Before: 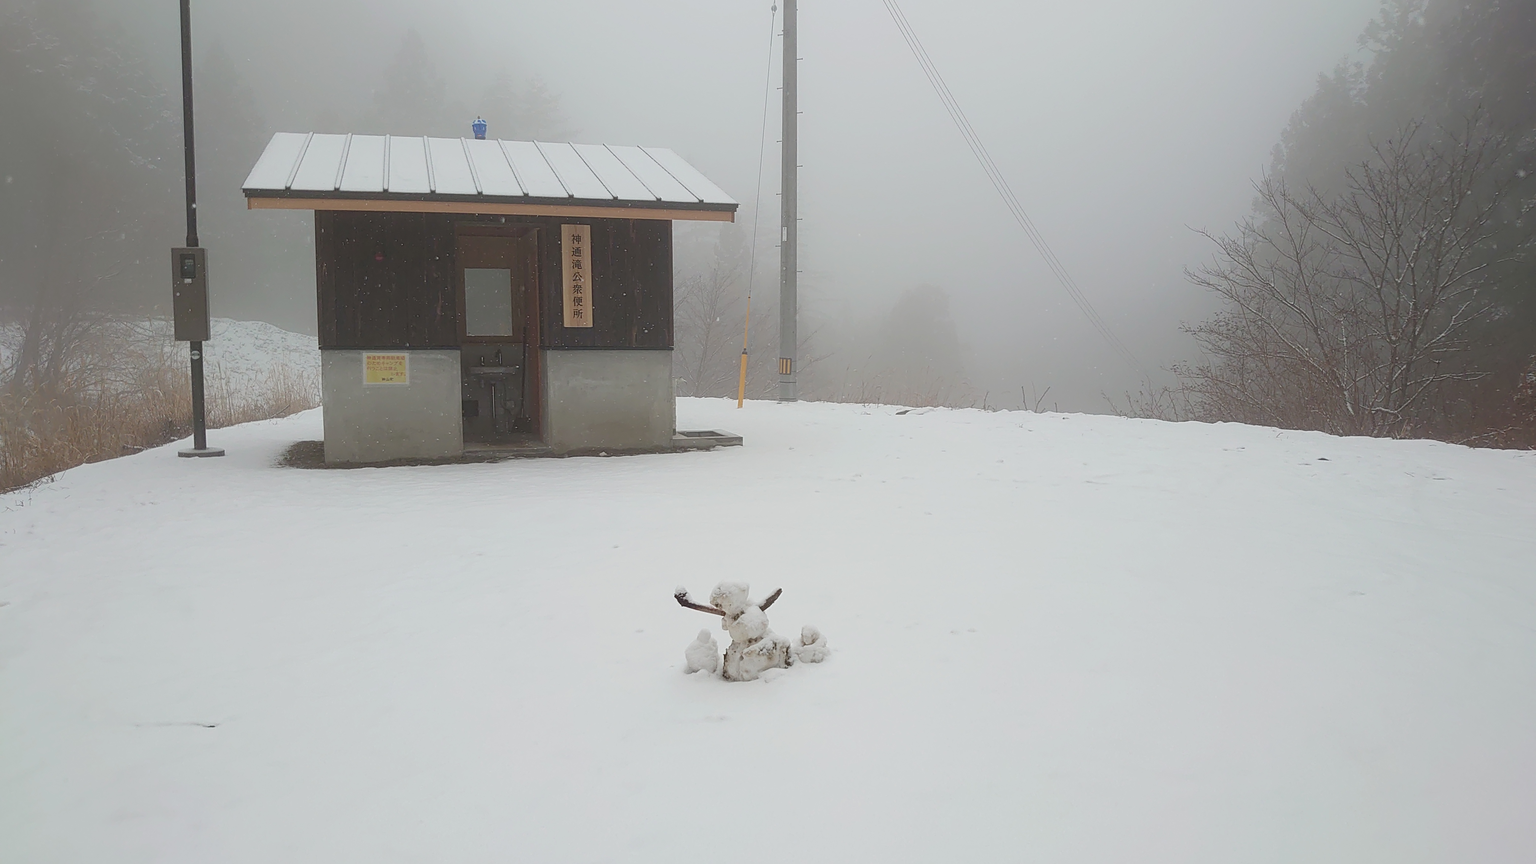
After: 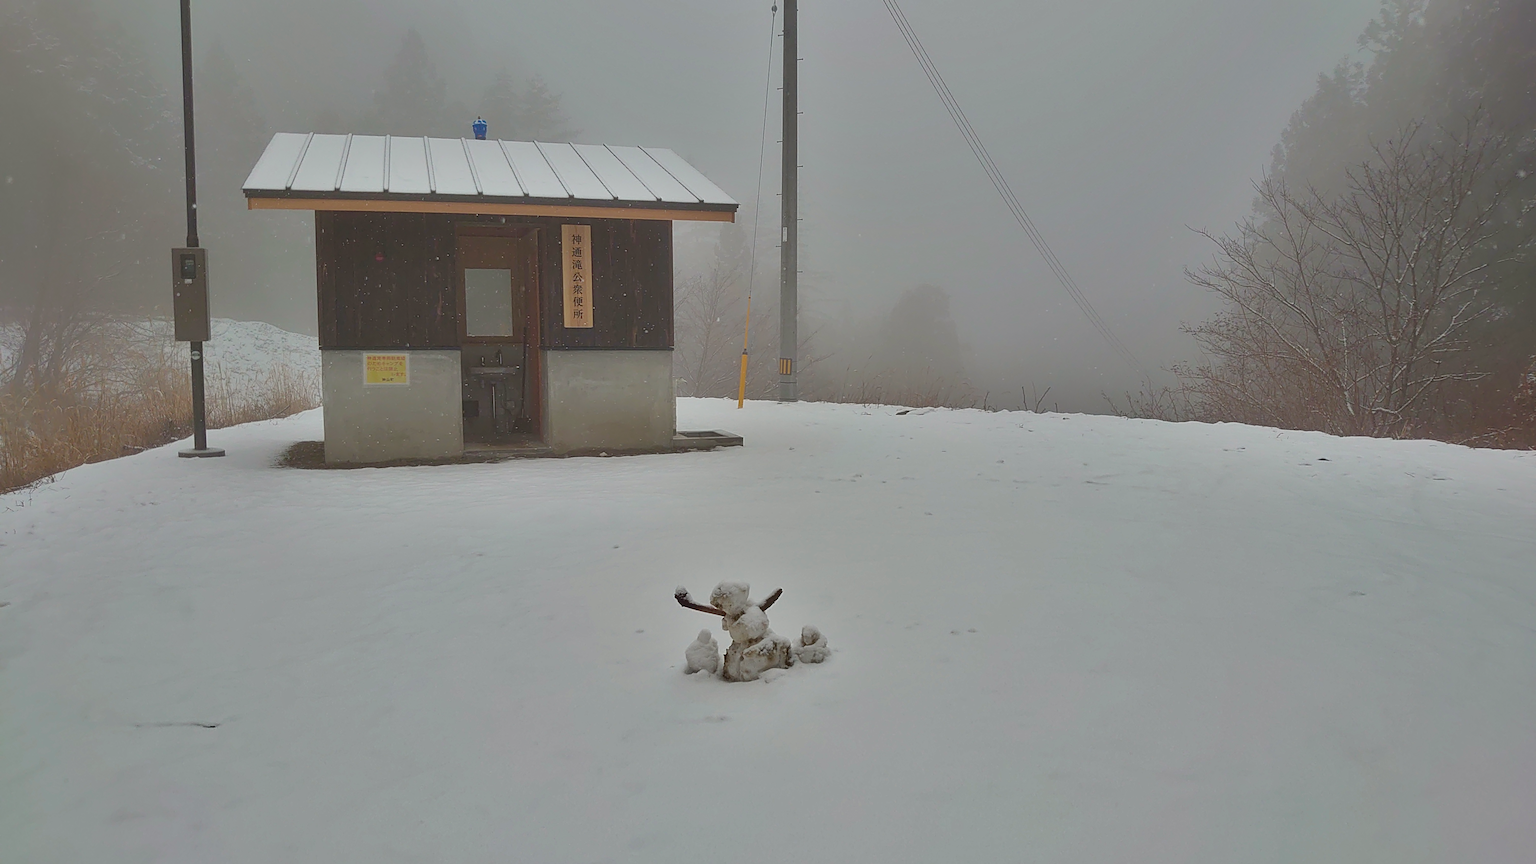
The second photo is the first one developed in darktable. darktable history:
color balance rgb: power › chroma 0.243%, power › hue 60.34°, perceptual saturation grading › global saturation 19.879%, global vibrance 20%
shadows and highlights: white point adjustment -3.54, highlights -63.36, soften with gaussian
